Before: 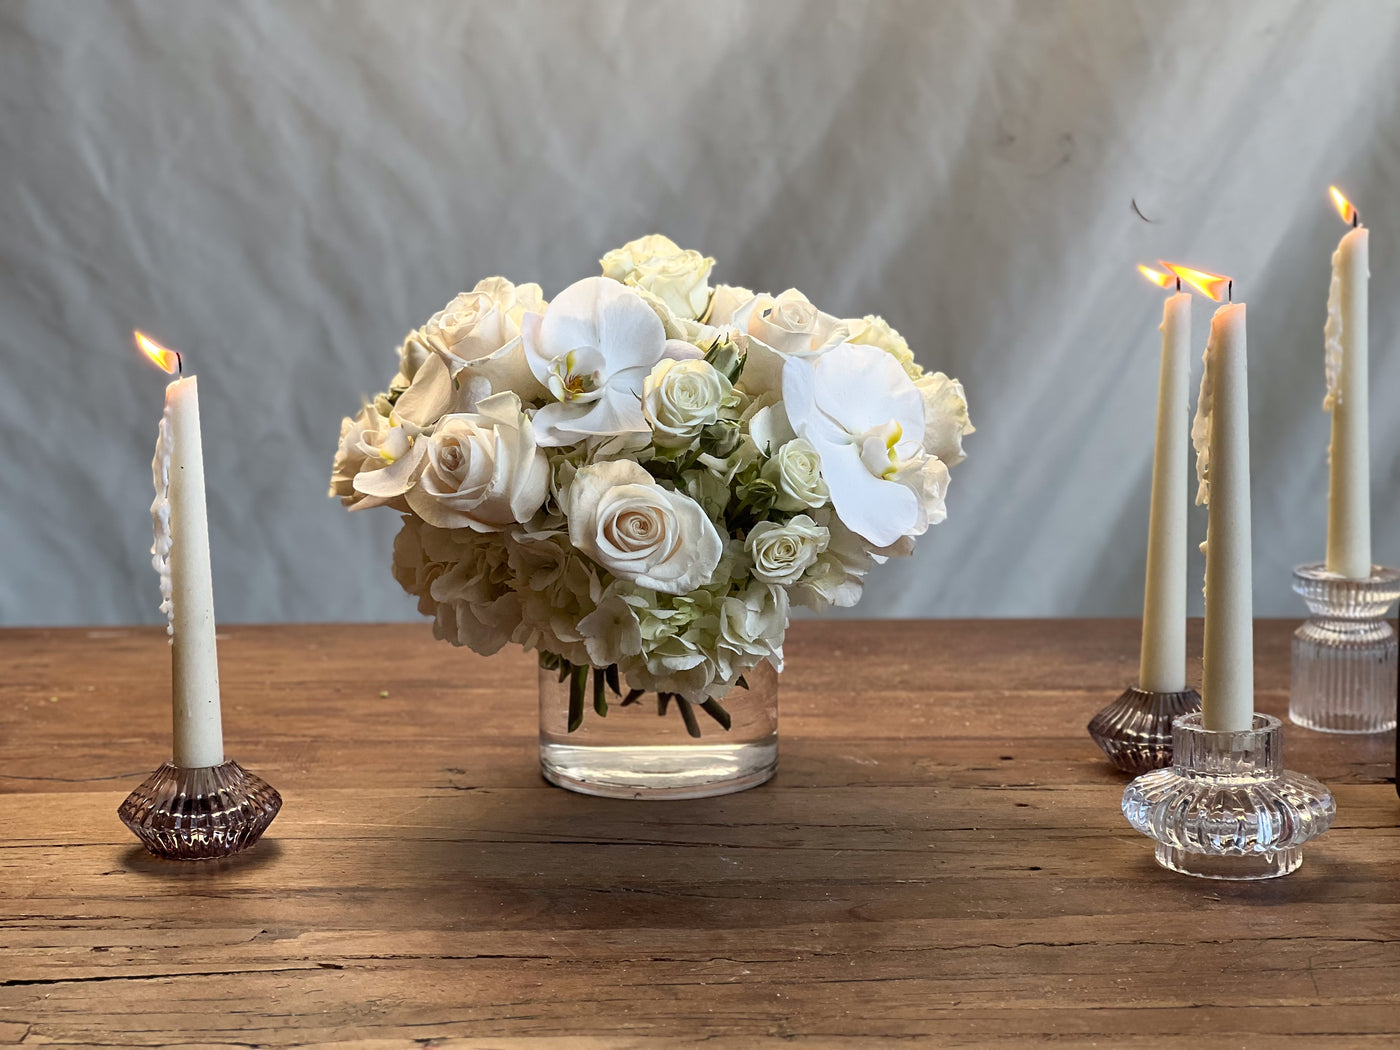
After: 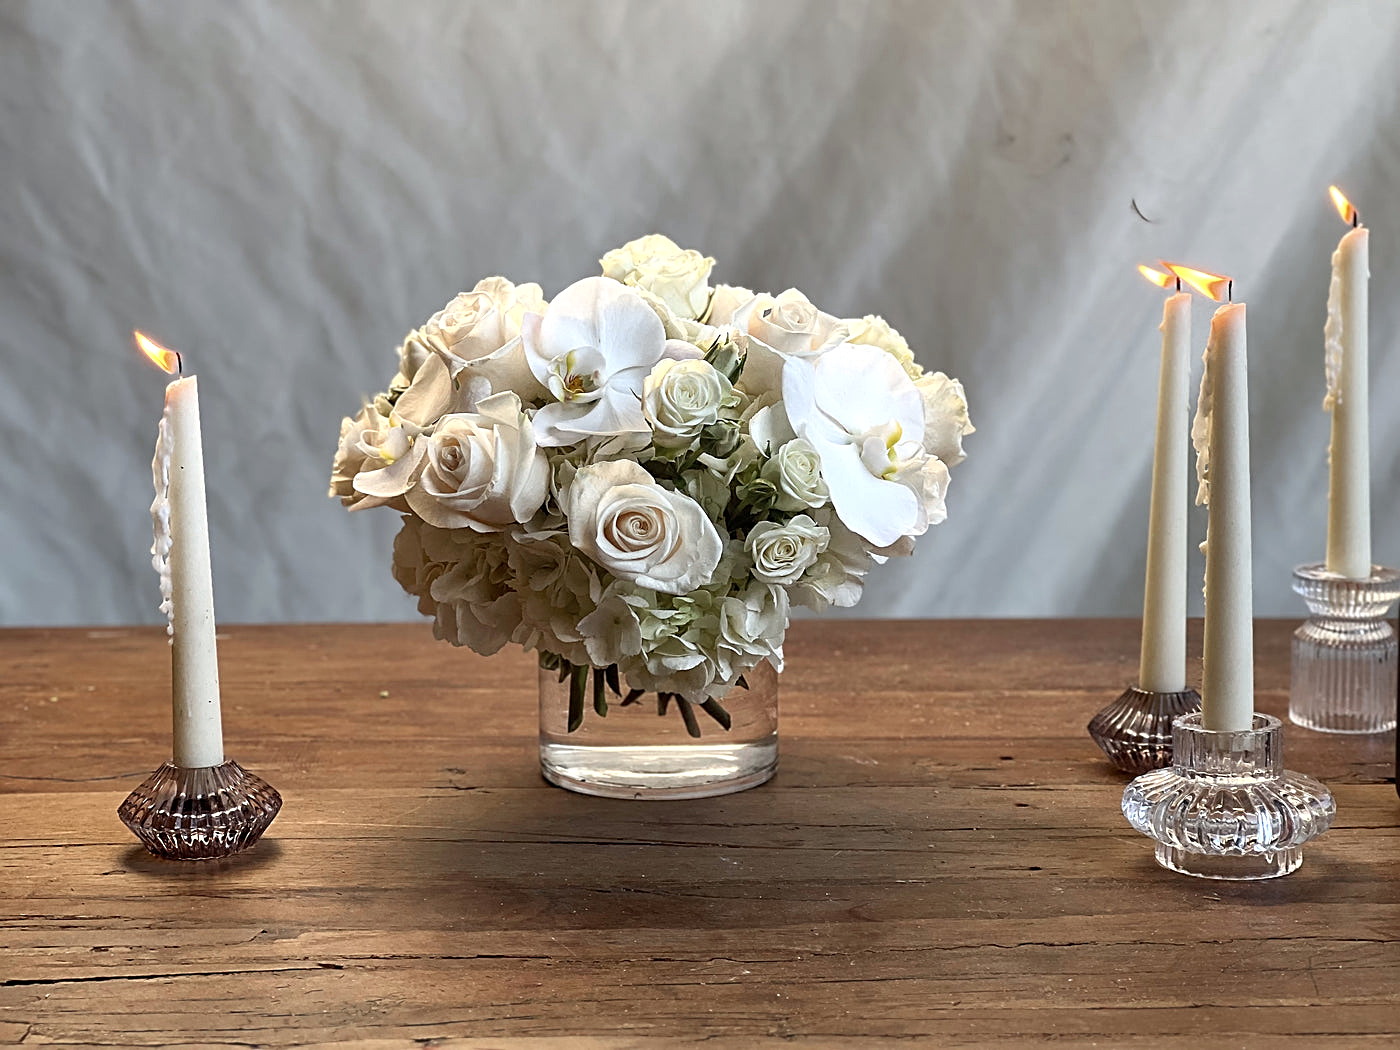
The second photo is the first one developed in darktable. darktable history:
color zones: curves: ch0 [(0, 0.5) (0.125, 0.4) (0.25, 0.5) (0.375, 0.4) (0.5, 0.4) (0.625, 0.6) (0.75, 0.6) (0.875, 0.5)]; ch1 [(0, 0.4) (0.125, 0.5) (0.25, 0.4) (0.375, 0.4) (0.5, 0.4) (0.625, 0.4) (0.75, 0.5) (0.875, 0.4)]; ch2 [(0, 0.6) (0.125, 0.5) (0.25, 0.5) (0.375, 0.6) (0.5, 0.6) (0.625, 0.5) (0.75, 0.5) (0.875, 0.5)]
exposure: exposure 0.2 EV, compensate highlight preservation false
sharpen: on, module defaults
